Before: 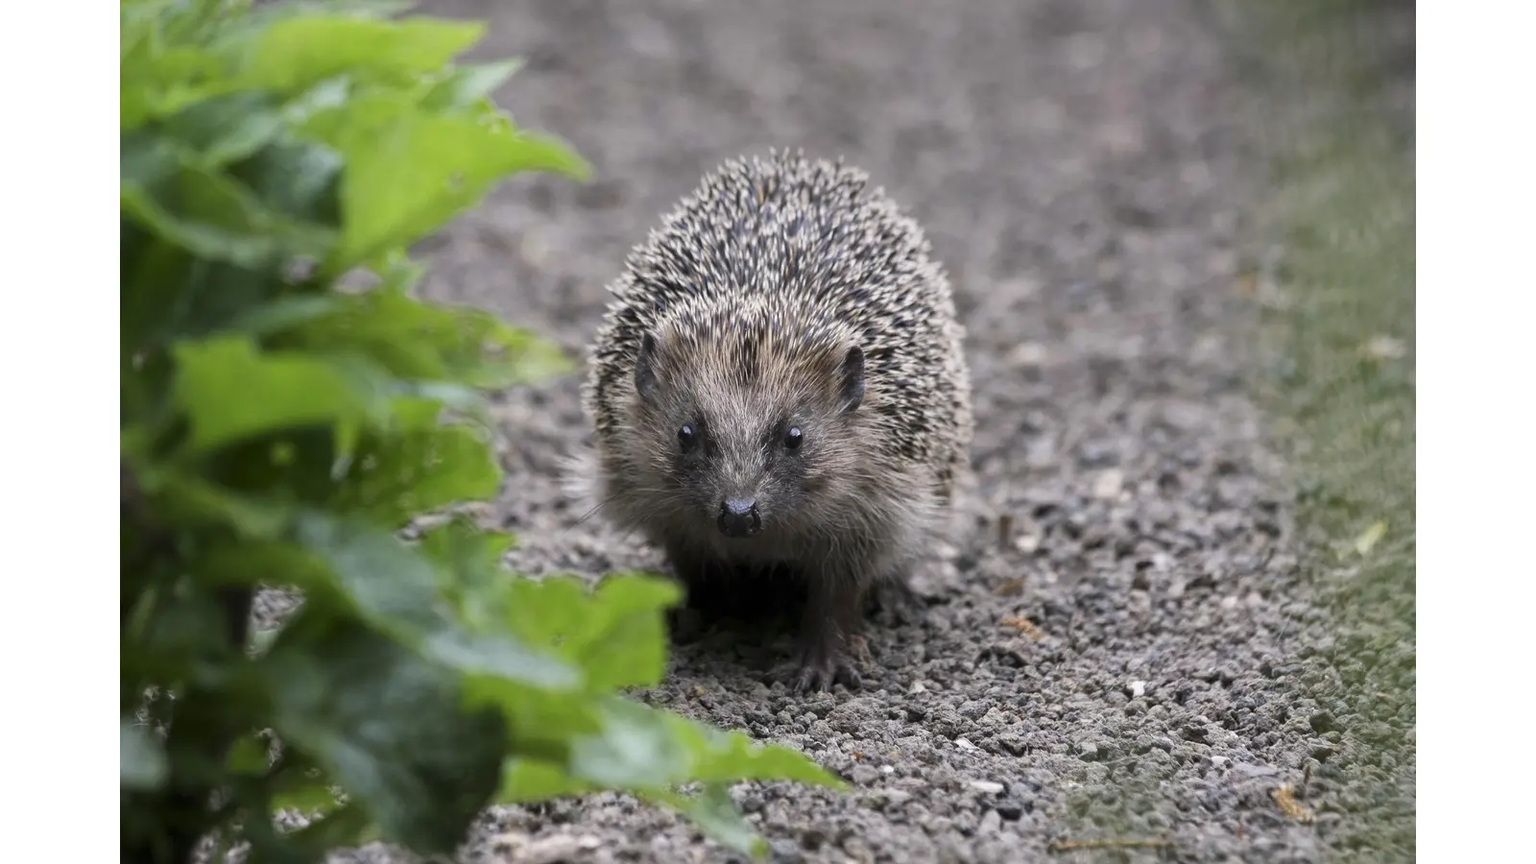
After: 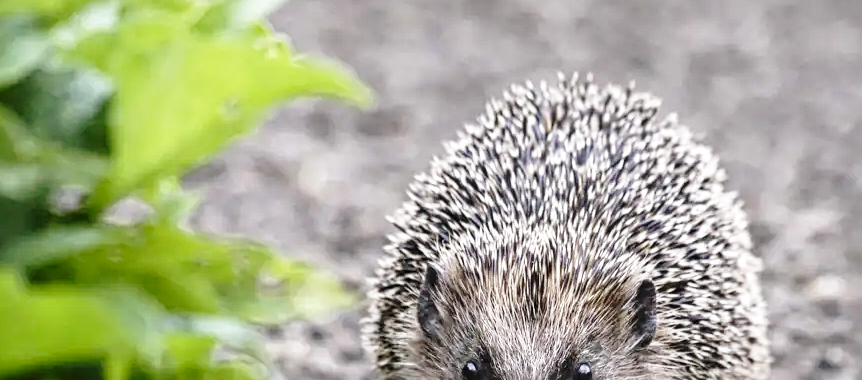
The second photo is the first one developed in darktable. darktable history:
vignetting: fall-off start 97.23%, saturation -0.024, center (-0.033, -0.042), width/height ratio 1.179, unbound false
local contrast: on, module defaults
base curve: curves: ch0 [(0, 0) (0.028, 0.03) (0.121, 0.232) (0.46, 0.748) (0.859, 0.968) (1, 1)], preserve colors none
crop: left 15.306%, top 9.065%, right 30.789%, bottom 48.638%
sharpen: radius 4
